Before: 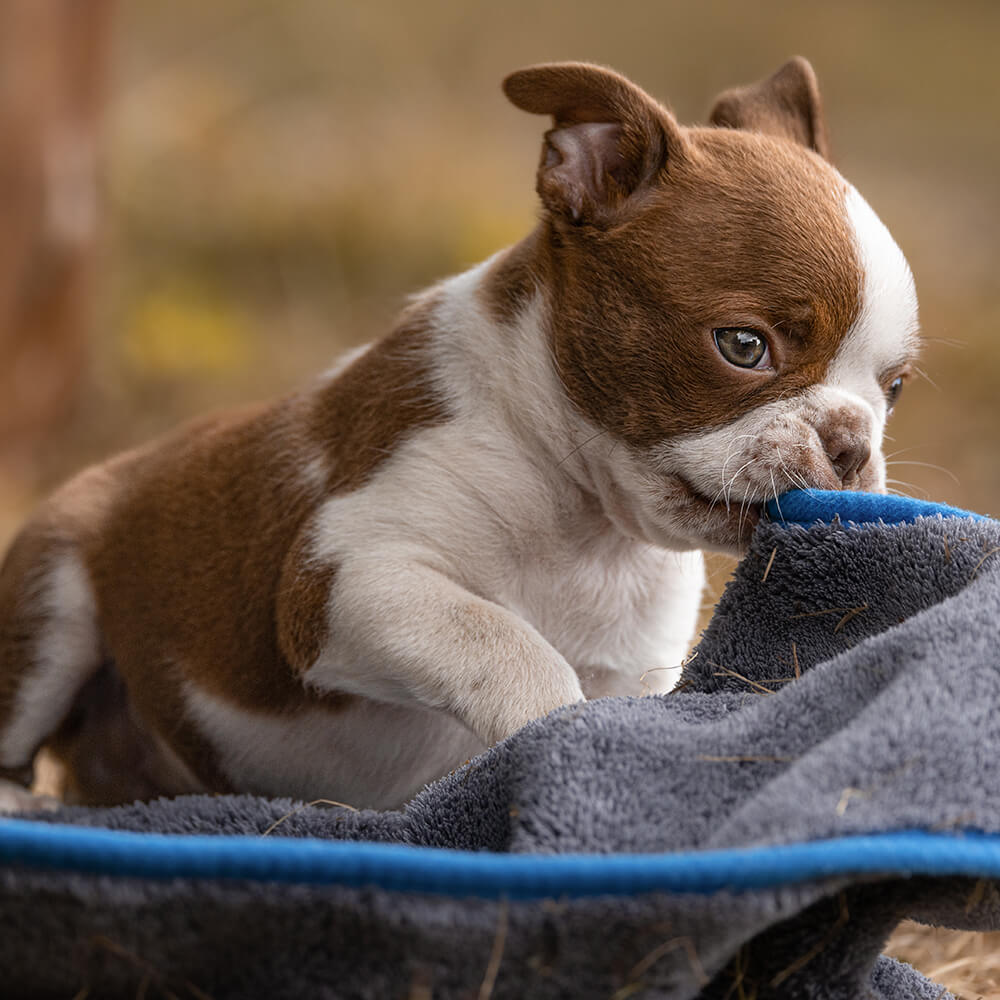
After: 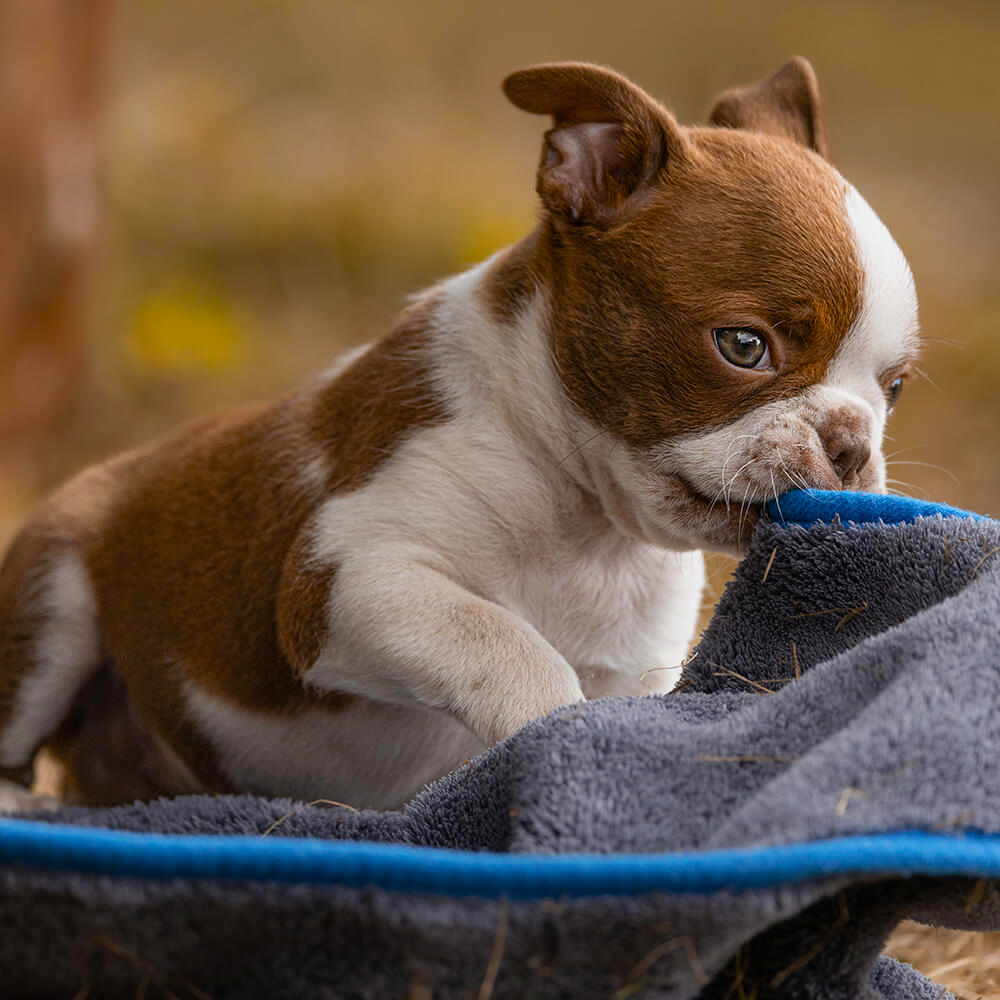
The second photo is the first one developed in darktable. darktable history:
color balance: output saturation 120%
exposure: exposure -0.177 EV, compensate highlight preservation false
